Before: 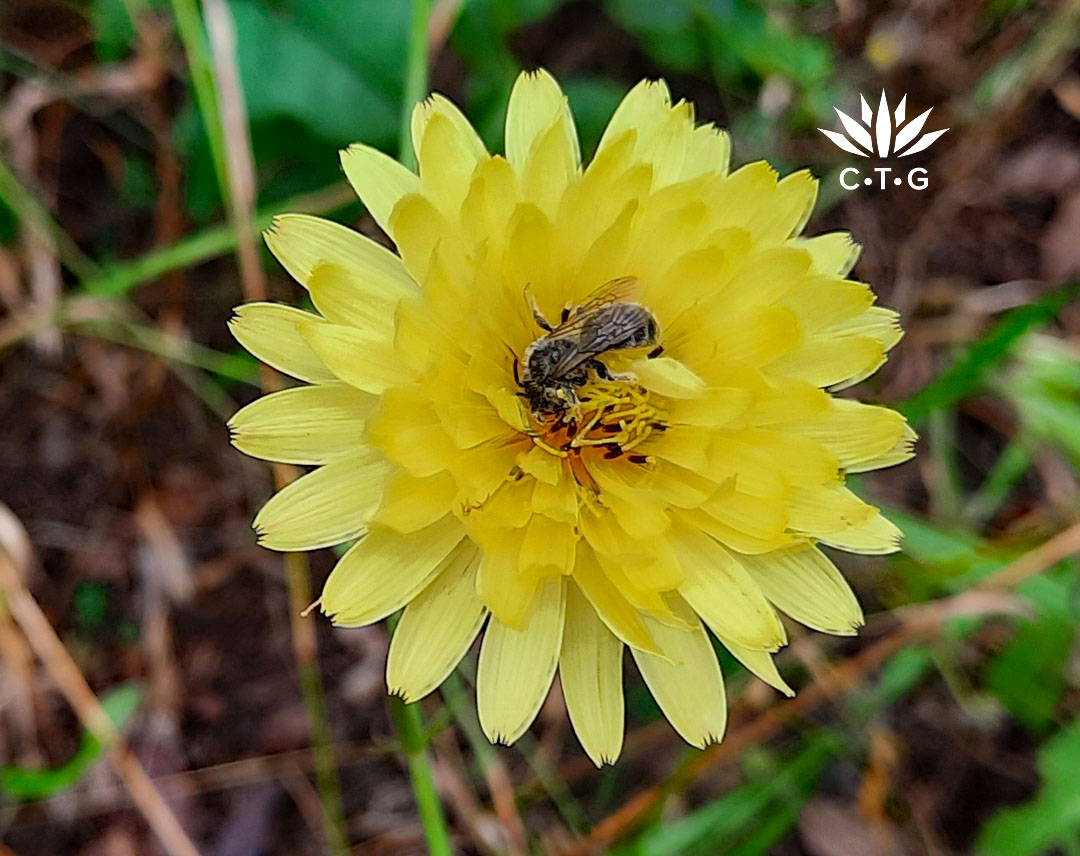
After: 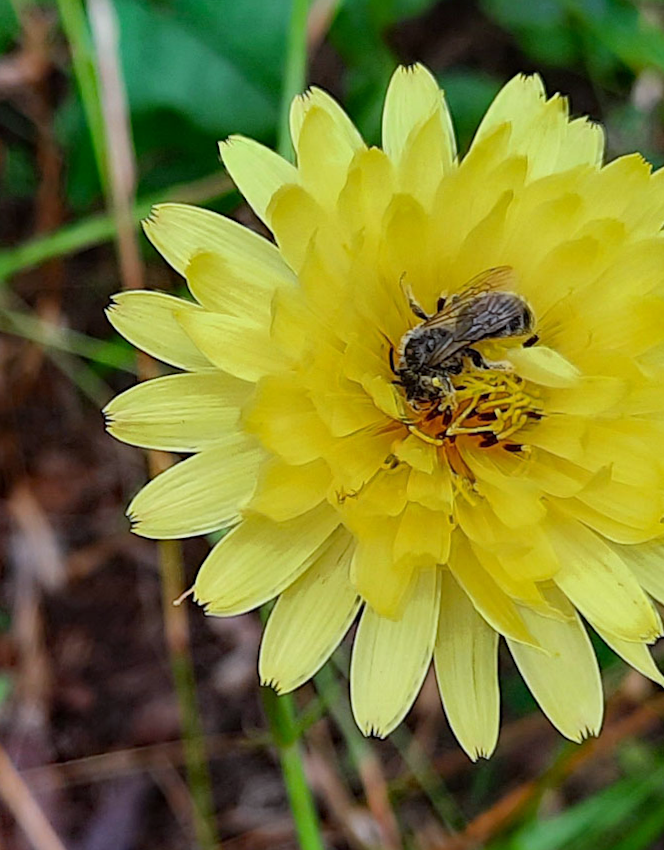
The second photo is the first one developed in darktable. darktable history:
tone equalizer: on, module defaults
crop: left 10.644%, right 26.528%
rotate and perspective: rotation 0.226°, lens shift (vertical) -0.042, crop left 0.023, crop right 0.982, crop top 0.006, crop bottom 0.994
white balance: red 0.967, blue 1.049
